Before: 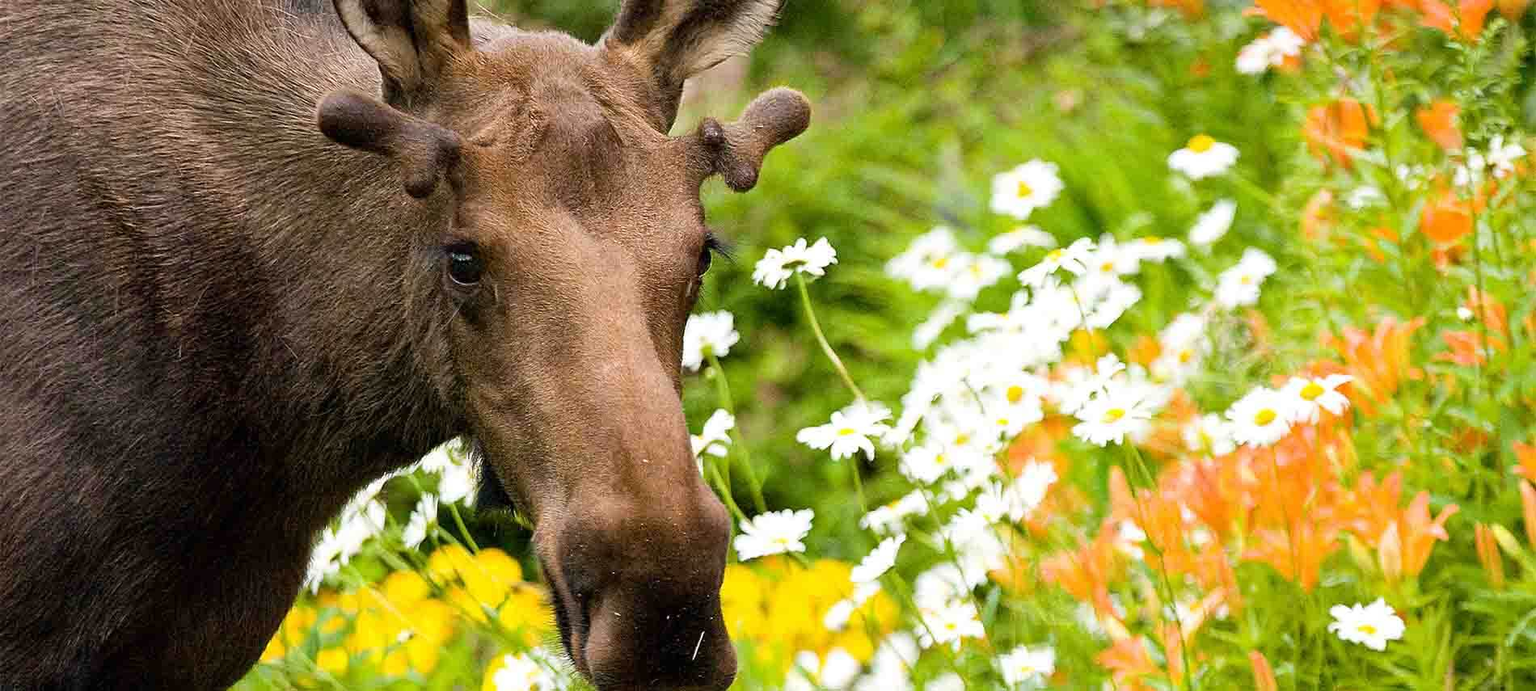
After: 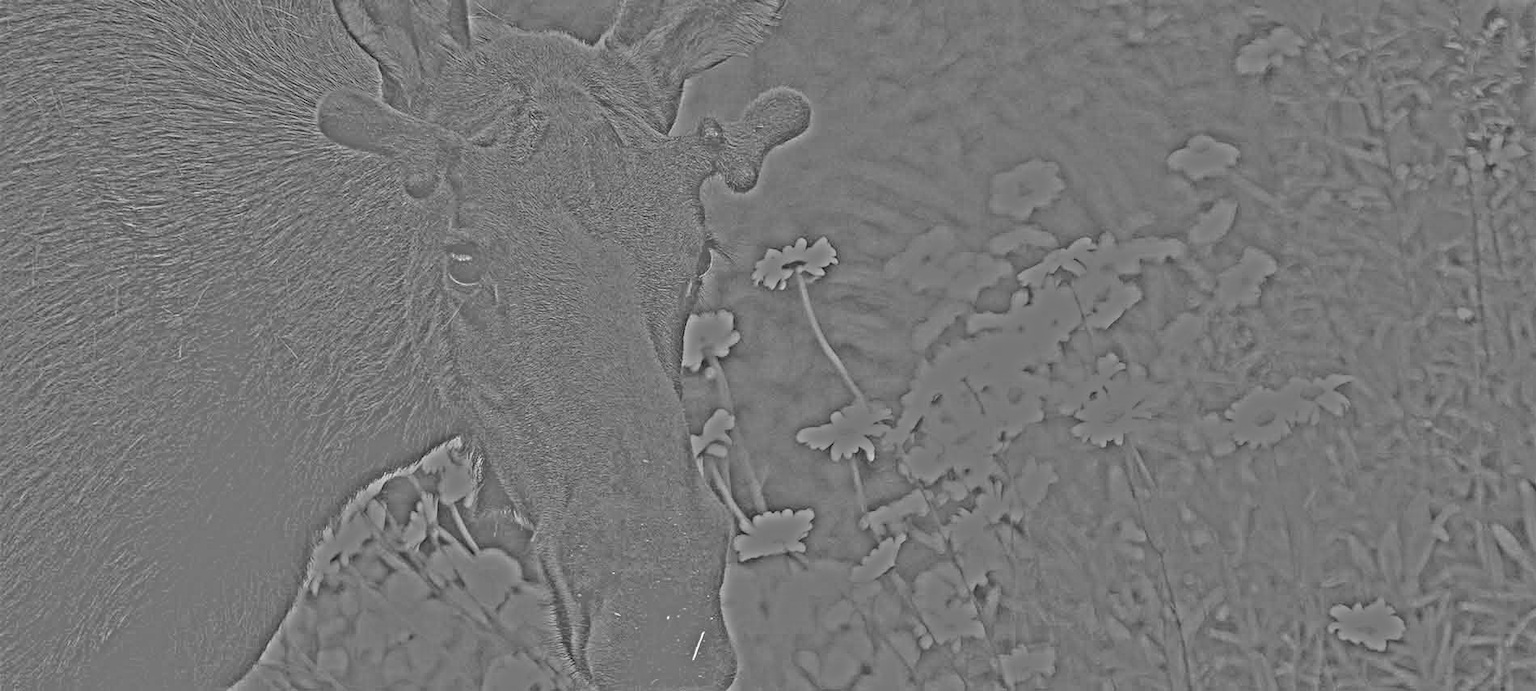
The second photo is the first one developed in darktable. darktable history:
highpass: sharpness 25.84%, contrast boost 14.94%
local contrast: detail 130%
